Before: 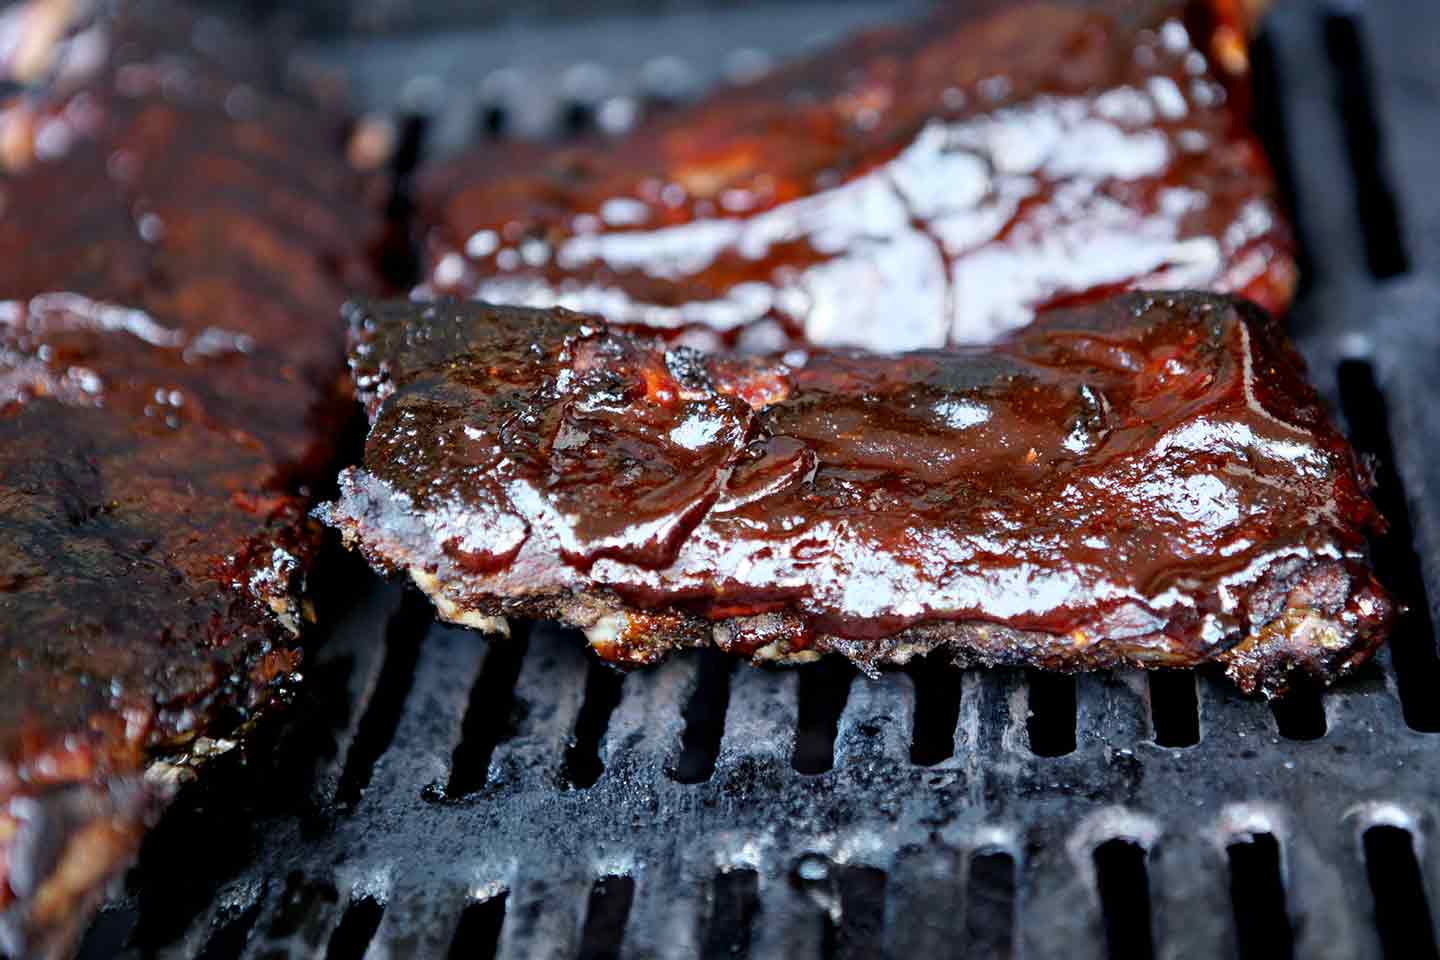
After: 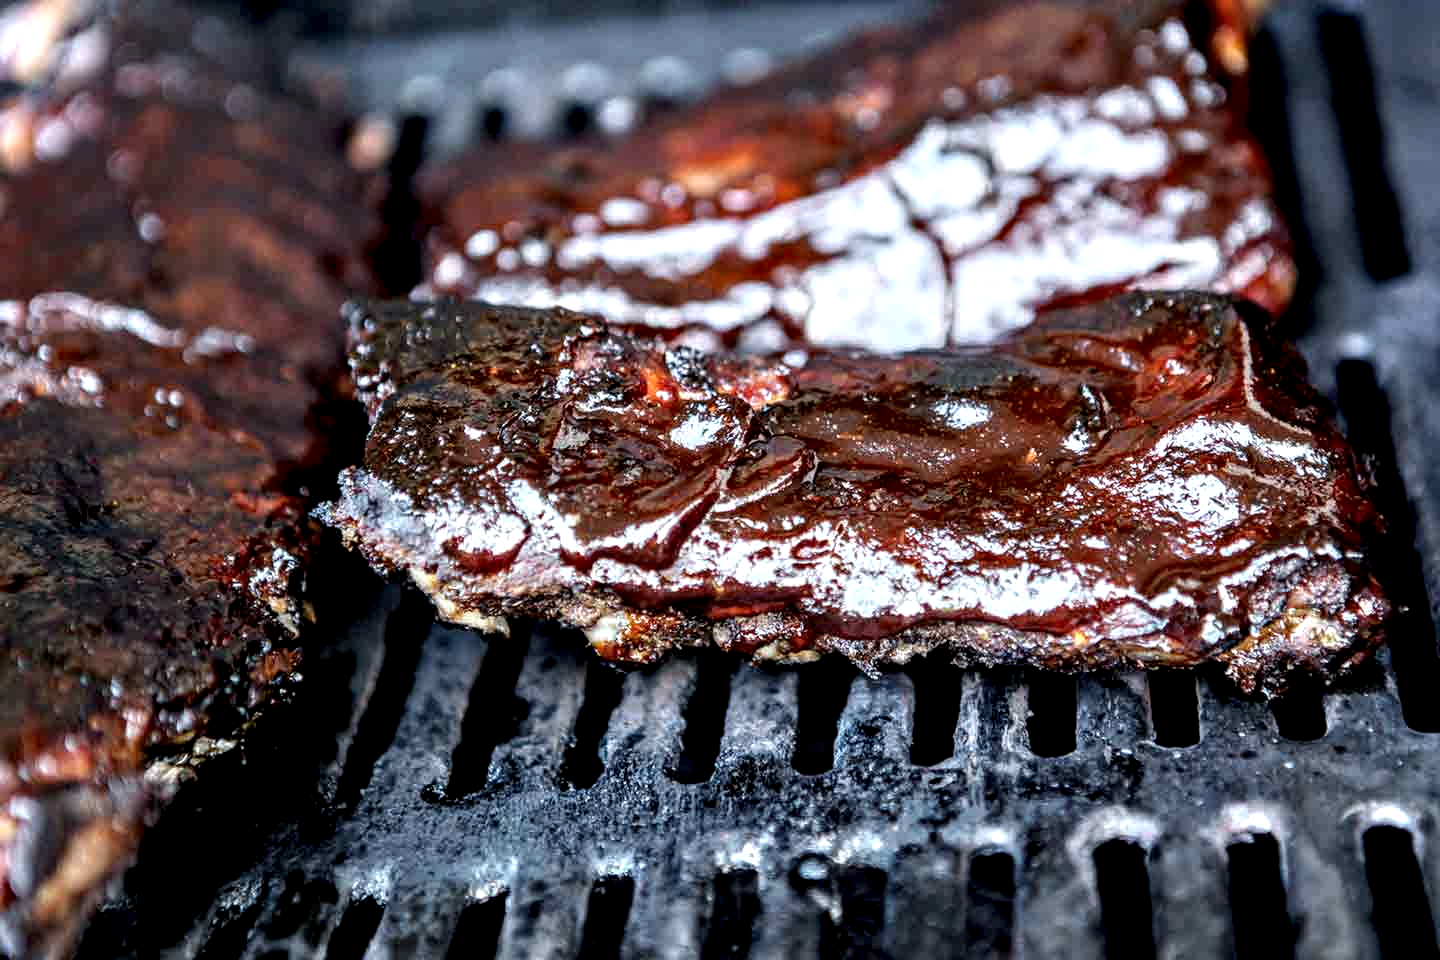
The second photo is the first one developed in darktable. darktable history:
local contrast: highlights 18%, detail 188%
